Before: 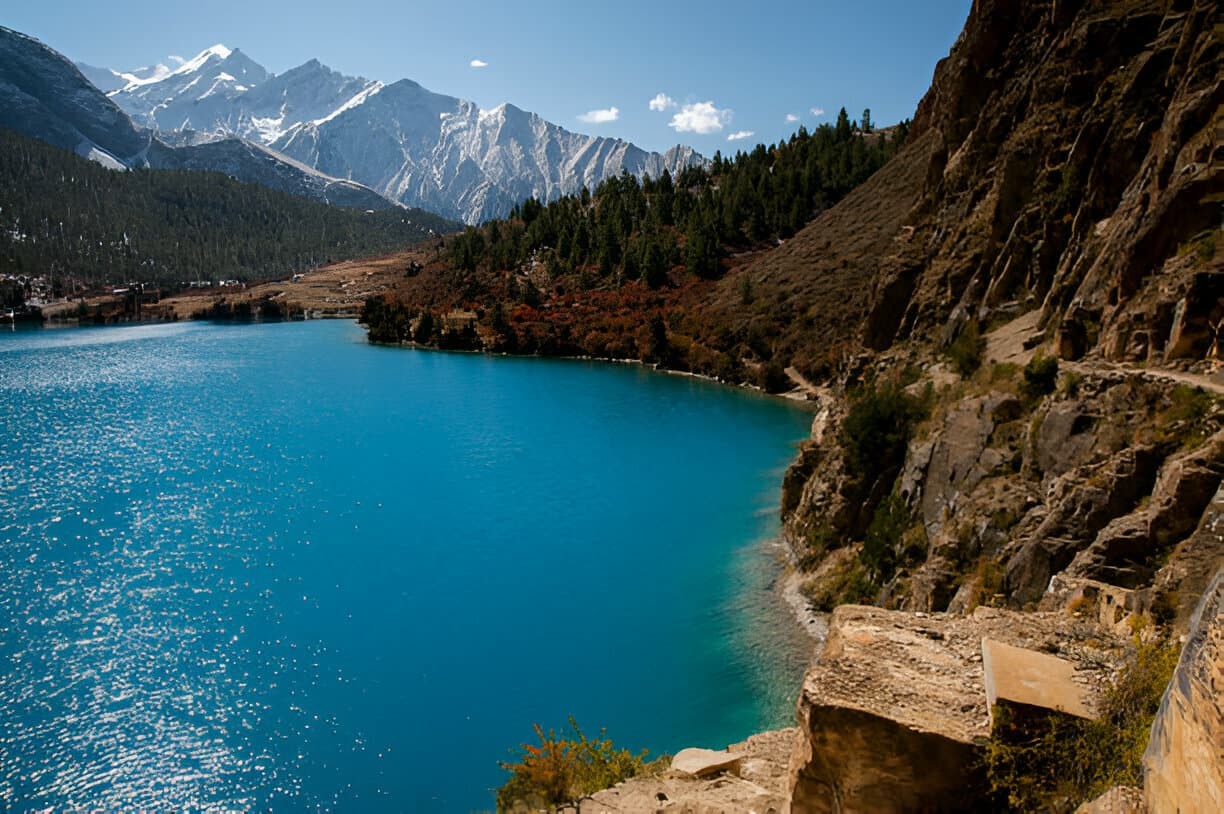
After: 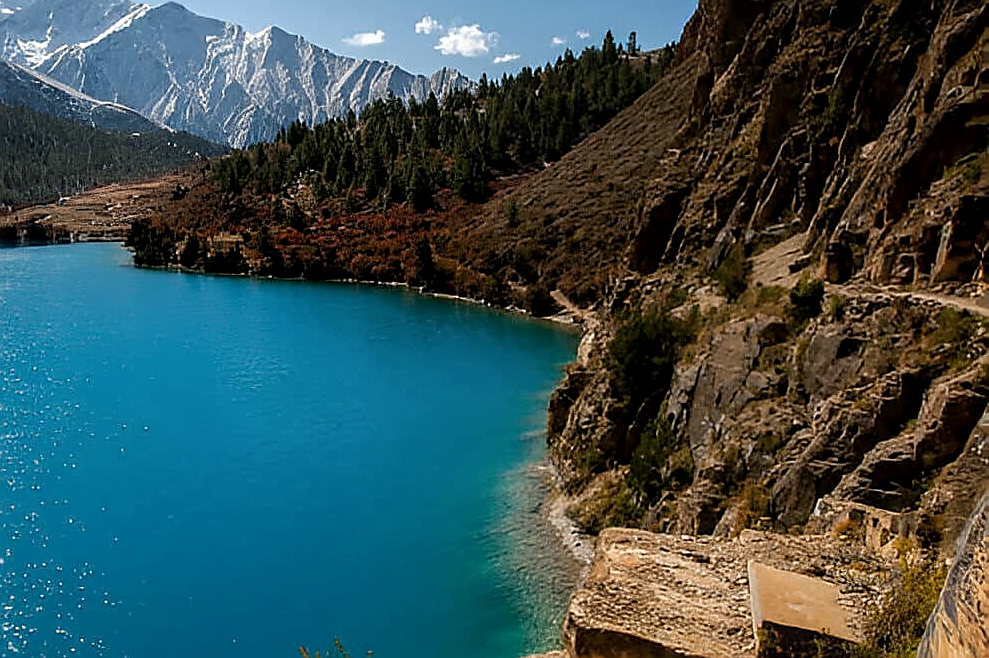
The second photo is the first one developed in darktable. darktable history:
crop: left 19.159%, top 9.58%, bottom 9.58%
local contrast: on, module defaults
sharpen: radius 1.4, amount 1.25, threshold 0.7
